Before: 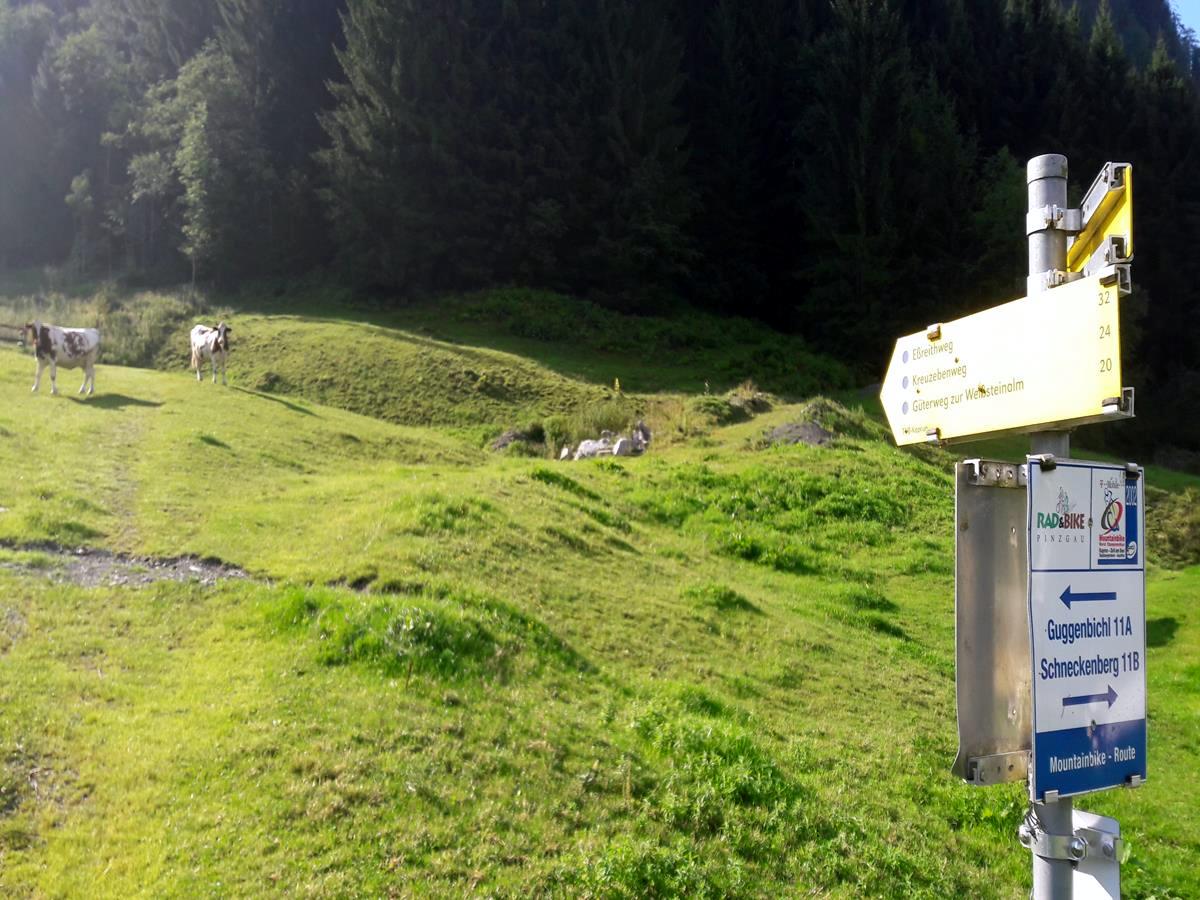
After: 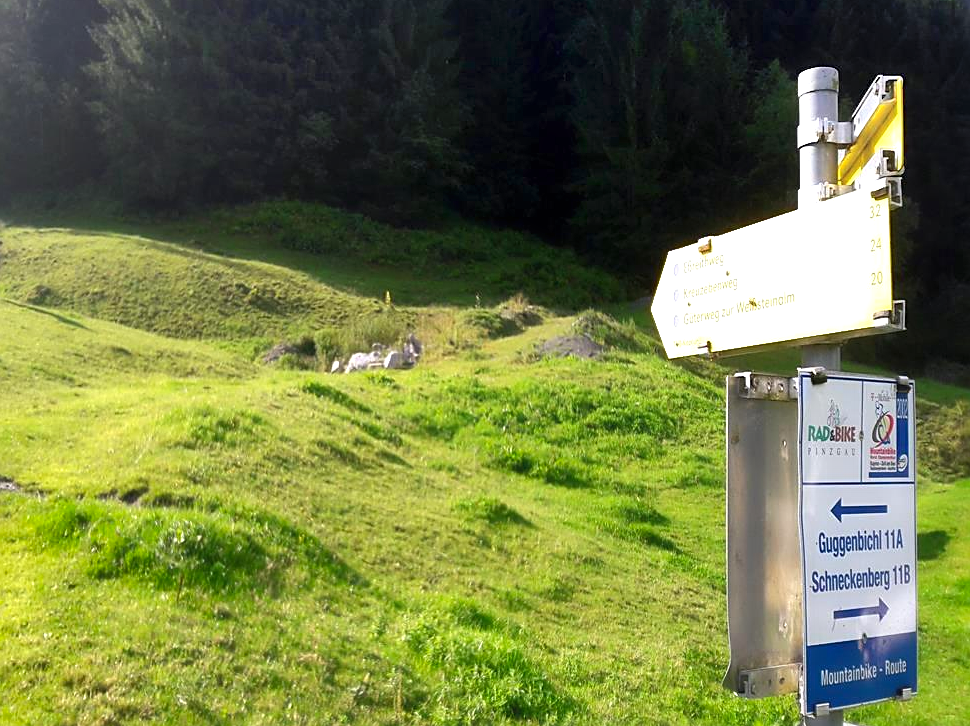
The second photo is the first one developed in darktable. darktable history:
shadows and highlights: soften with gaussian
crop: left 19.095%, top 9.678%, right 0%, bottom 9.615%
contrast equalizer: y [[0.5, 0.501, 0.525, 0.597, 0.58, 0.514], [0.5 ×6], [0.5 ×6], [0 ×6], [0 ×6]], mix -0.994
exposure: exposure 0.507 EV, compensate exposure bias true
sharpen: on, module defaults
